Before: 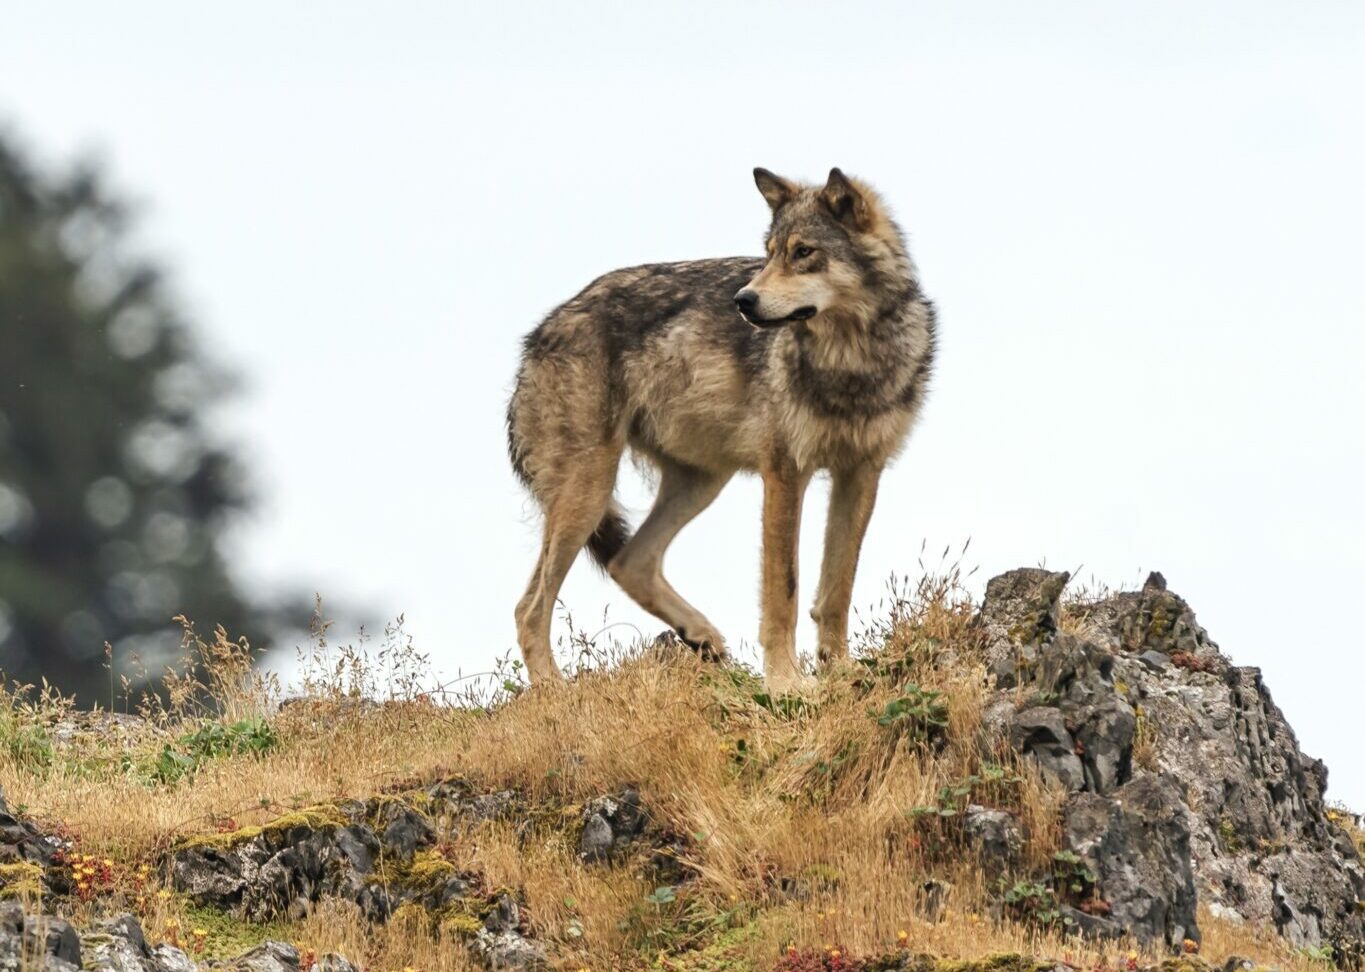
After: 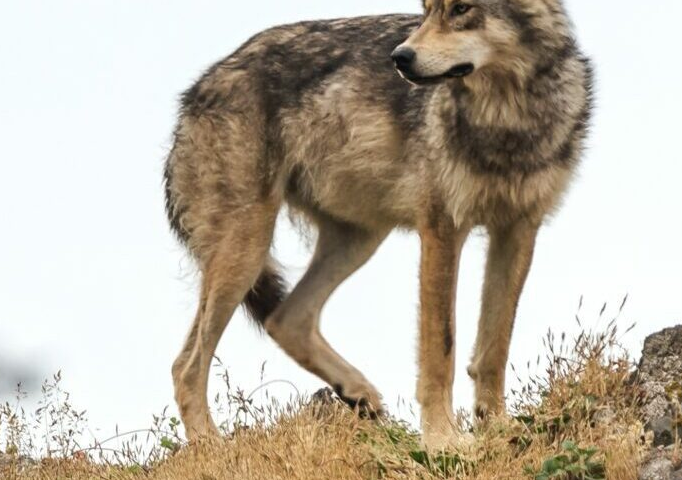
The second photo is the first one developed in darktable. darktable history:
crop: left 25.142%, top 25.038%, right 24.843%, bottom 25.549%
